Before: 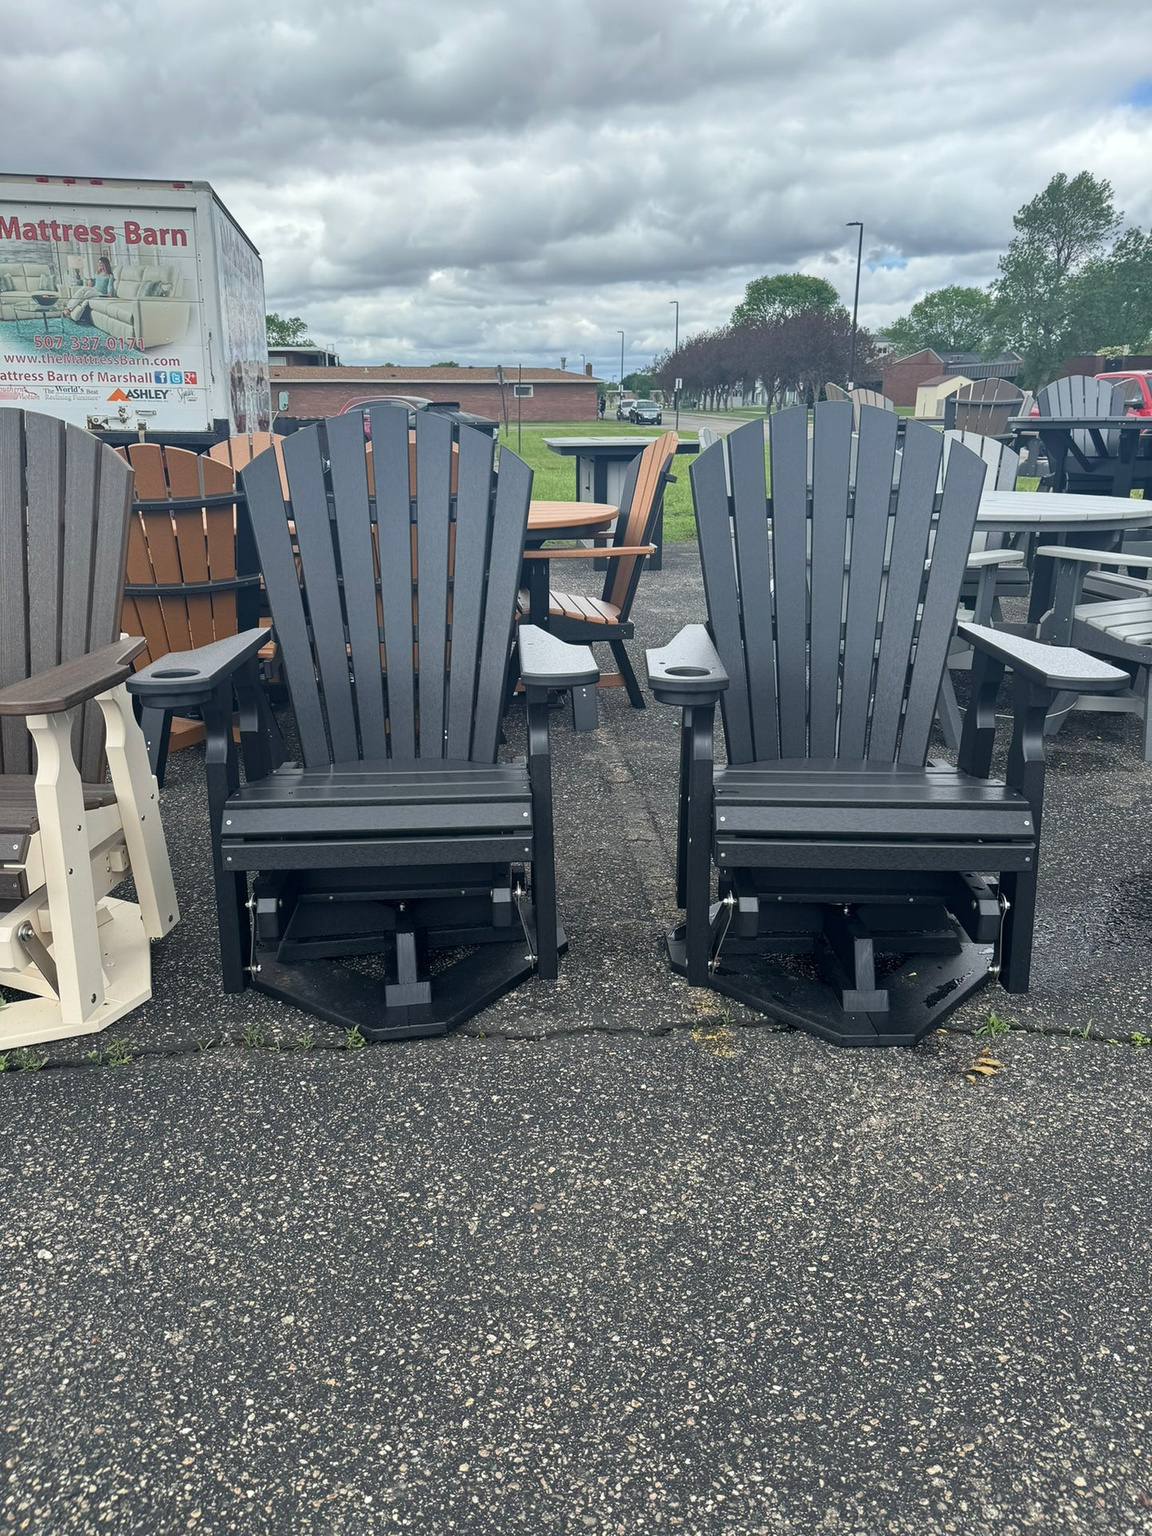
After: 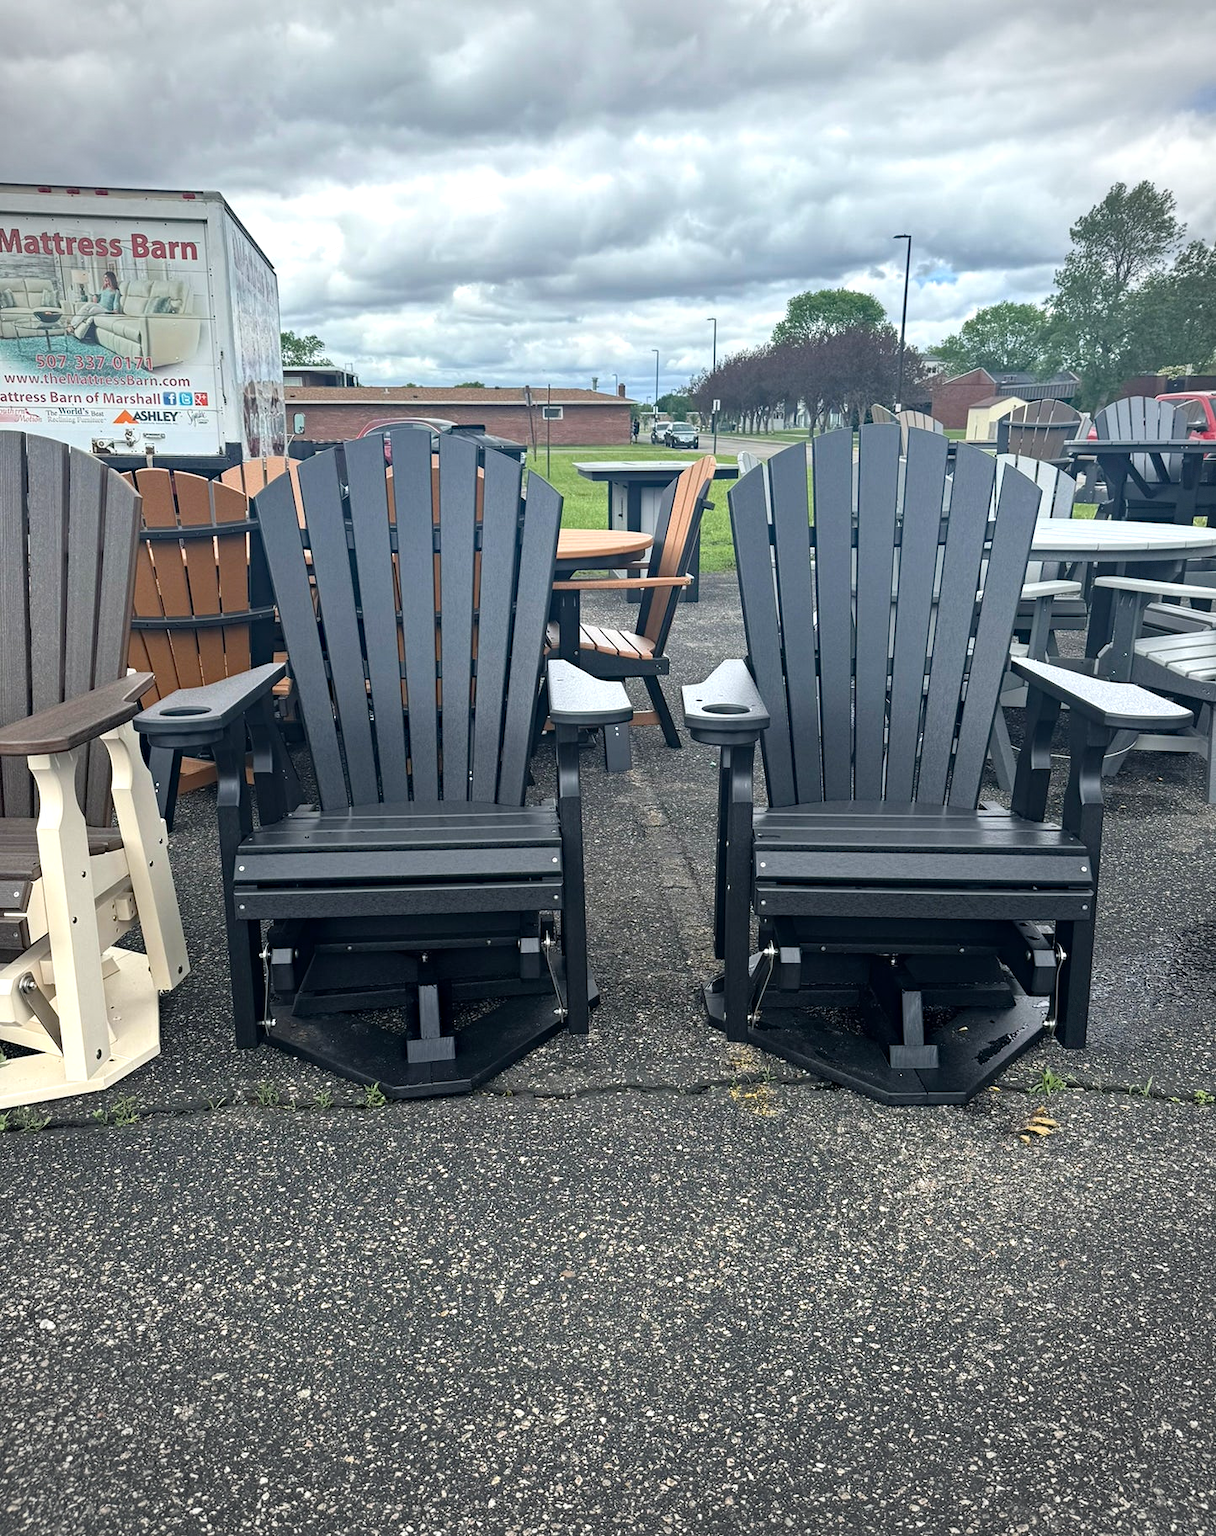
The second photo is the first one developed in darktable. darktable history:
crop and rotate: top 0.012%, bottom 5.238%
tone equalizer: -8 EV -0.386 EV, -7 EV -0.36 EV, -6 EV -0.336 EV, -5 EV -0.232 EV, -3 EV 0.195 EV, -2 EV 0.305 EV, -1 EV 0.404 EV, +0 EV 0.436 EV, smoothing 1
vignetting: fall-off start 71.47%, brightness -0.291, center (-0.031, -0.042), dithering 8-bit output, unbound false
haze removal: adaptive false
